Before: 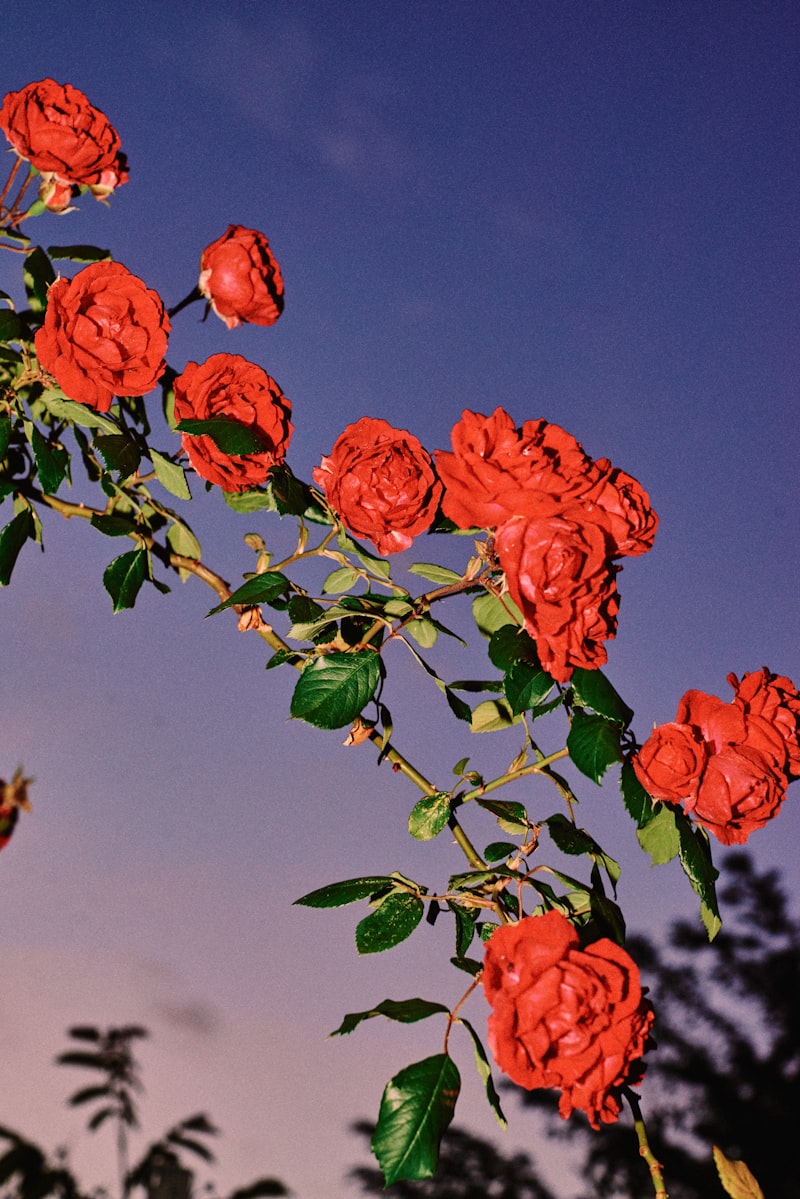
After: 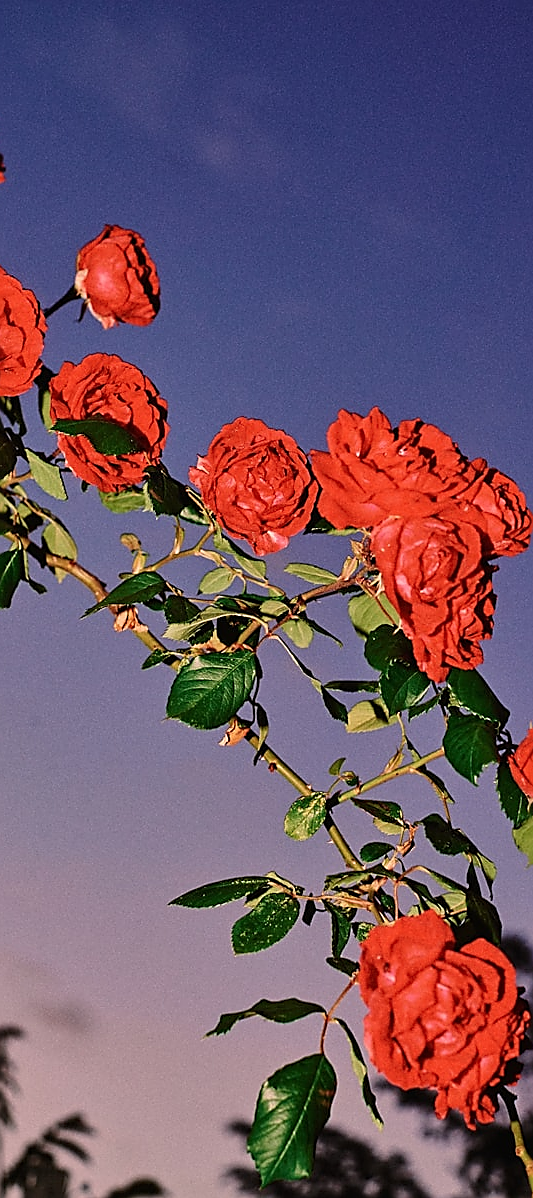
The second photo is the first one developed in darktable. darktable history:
crop and rotate: left 15.546%, right 17.787%
sharpen: radius 1.4, amount 1.25, threshold 0.7
